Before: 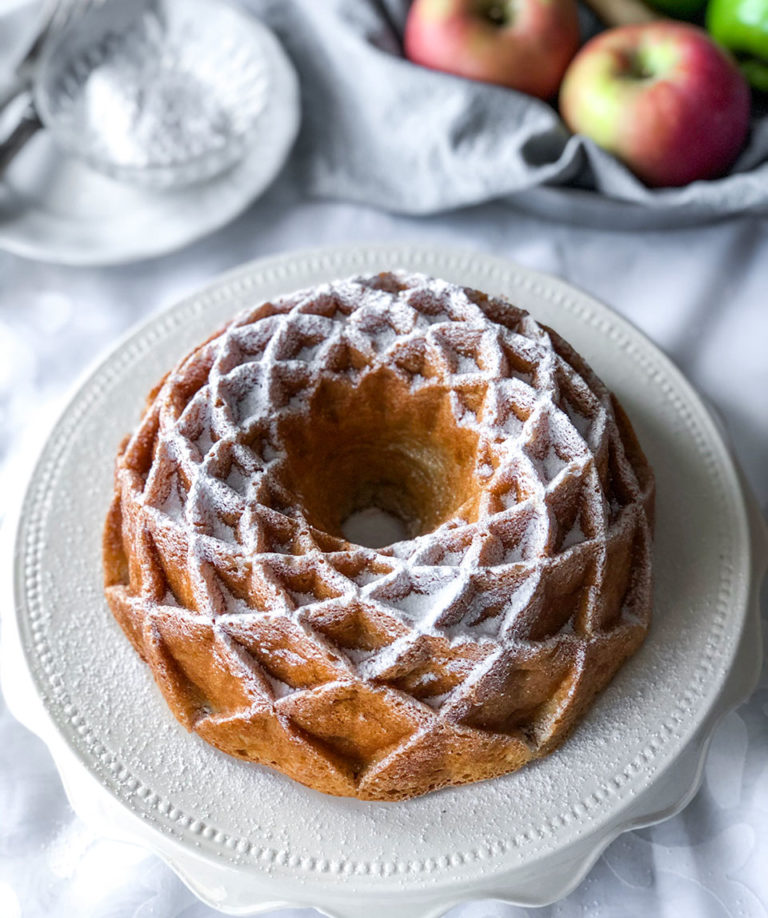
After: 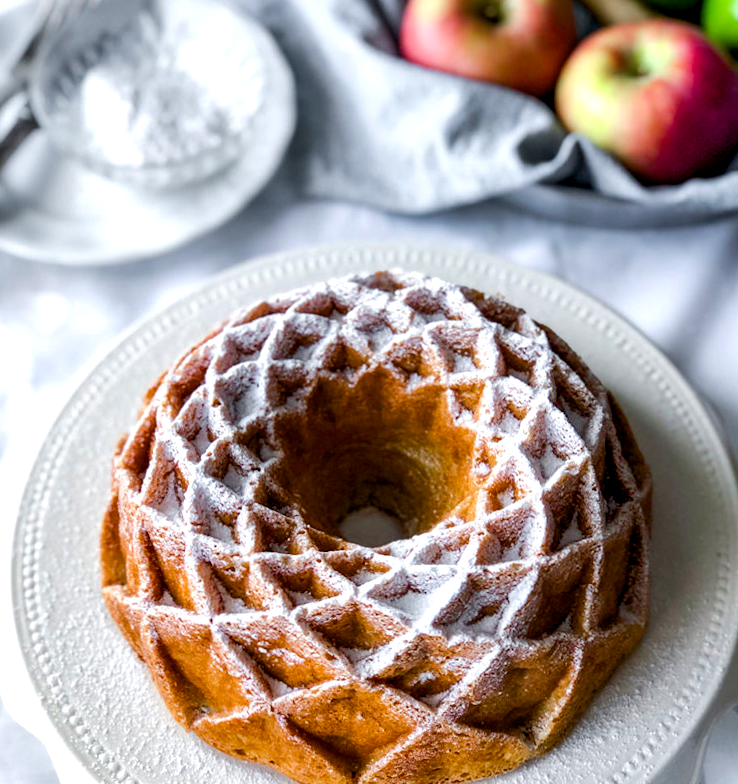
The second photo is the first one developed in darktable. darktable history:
crop and rotate: angle 0.2°, left 0.275%, right 3.127%, bottom 14.18%
color balance rgb: global offset › luminance -0.51%, perceptual saturation grading › global saturation 27.53%, perceptual saturation grading › highlights -25%, perceptual saturation grading › shadows 25%, perceptual brilliance grading › highlights 6.62%, perceptual brilliance grading › mid-tones 17.07%, perceptual brilliance grading › shadows -5.23%
